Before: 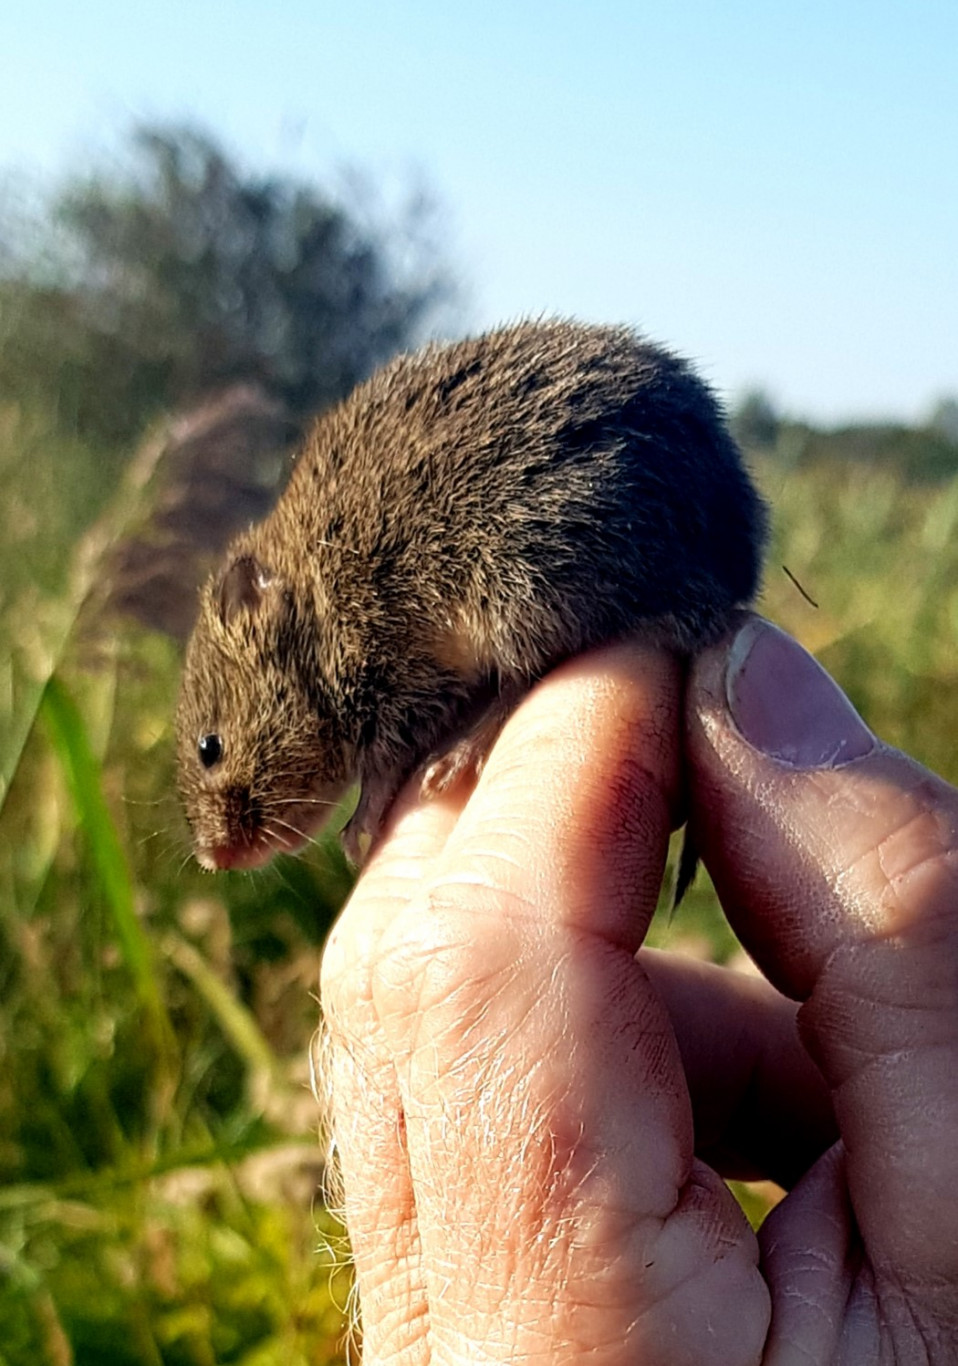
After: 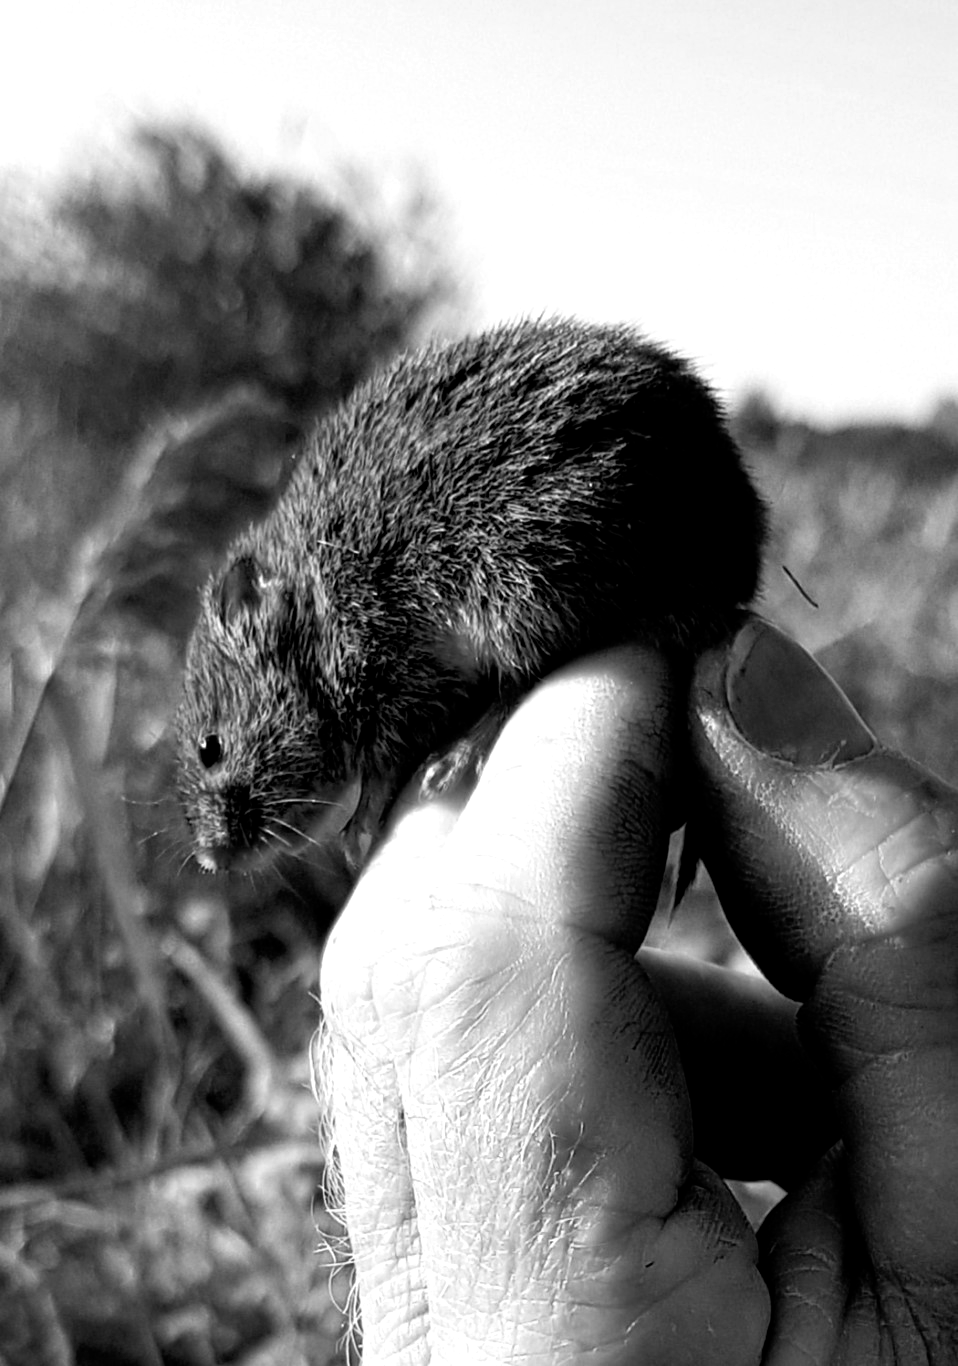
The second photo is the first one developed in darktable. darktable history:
monochrome: a 32, b 64, size 2.3, highlights 1
color balance rgb: shadows lift › luminance -41.13%, shadows lift › chroma 14.13%, shadows lift › hue 260°, power › luminance -3.76%, power › chroma 0.56%, power › hue 40.37°, highlights gain › luminance 16.81%, highlights gain › chroma 2.94%, highlights gain › hue 260°, global offset › luminance -0.29%, global offset › chroma 0.31%, global offset › hue 260°, perceptual saturation grading › global saturation 20%, perceptual saturation grading › highlights -13.92%, perceptual saturation grading › shadows 50%
